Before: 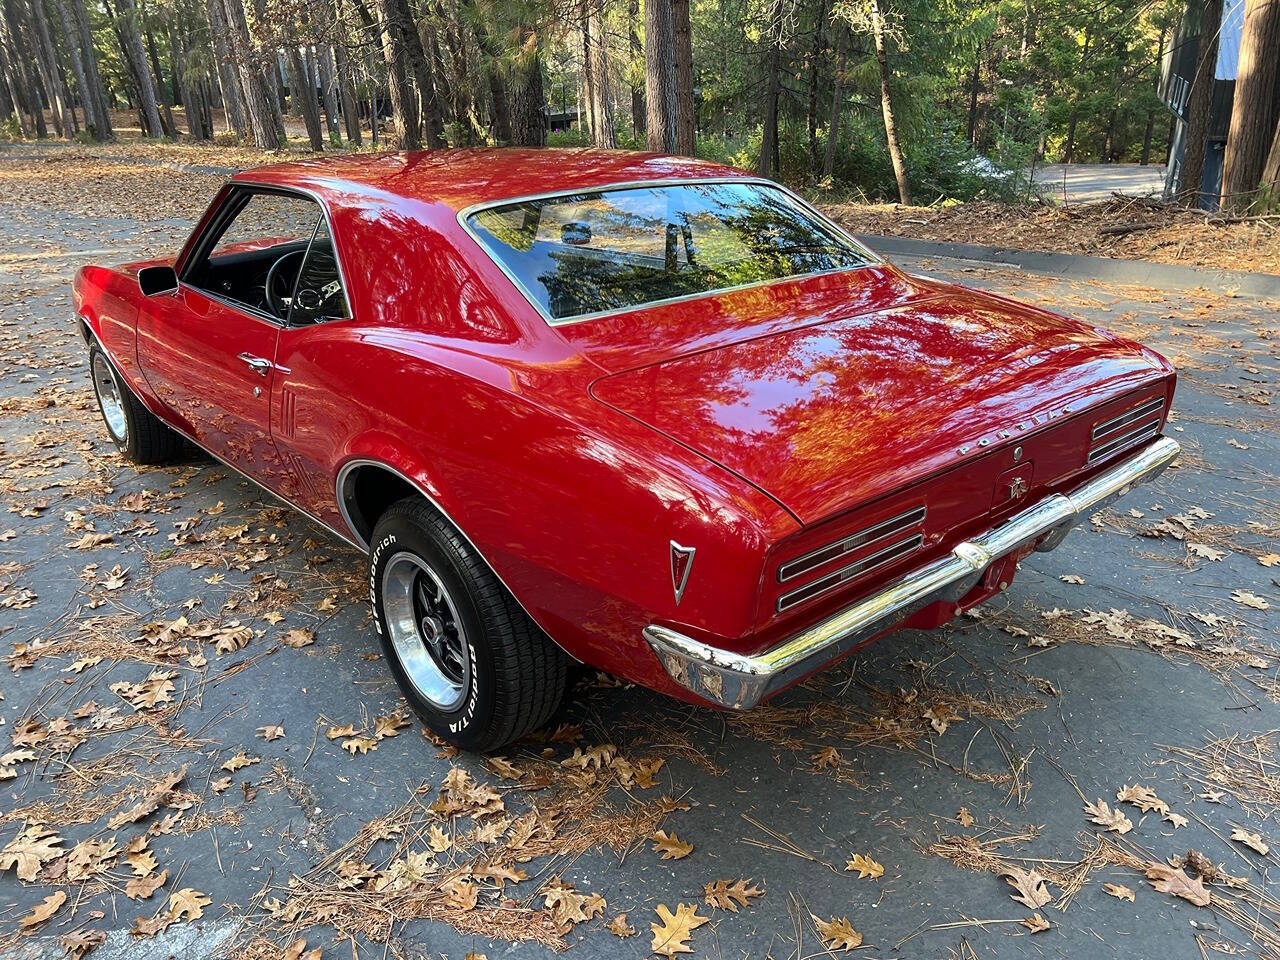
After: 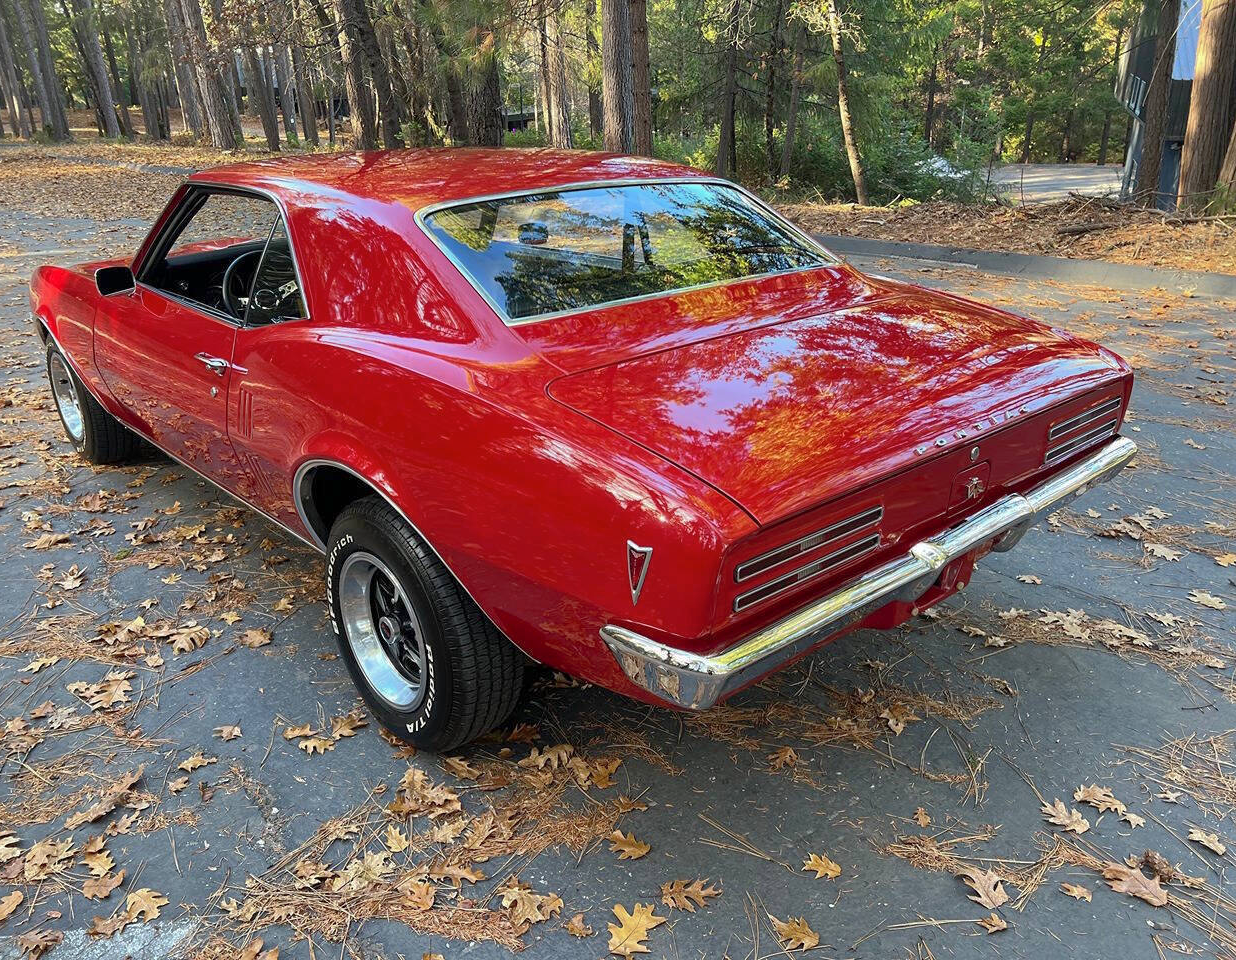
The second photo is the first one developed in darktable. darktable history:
shadows and highlights: on, module defaults
crop and rotate: left 3.374%
